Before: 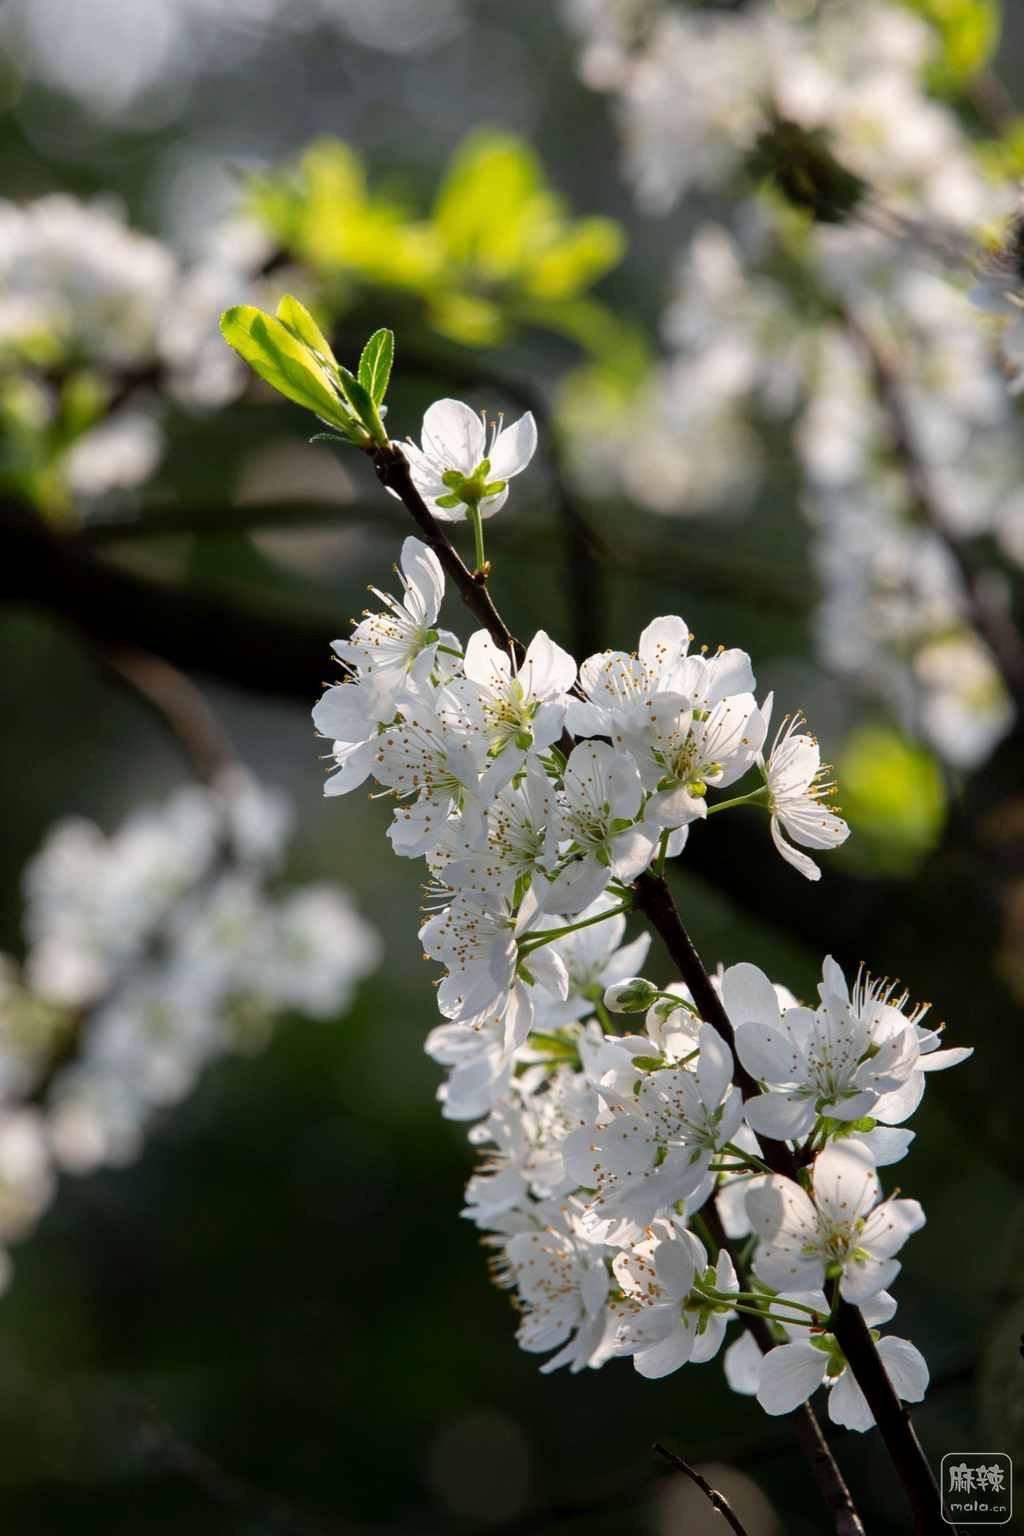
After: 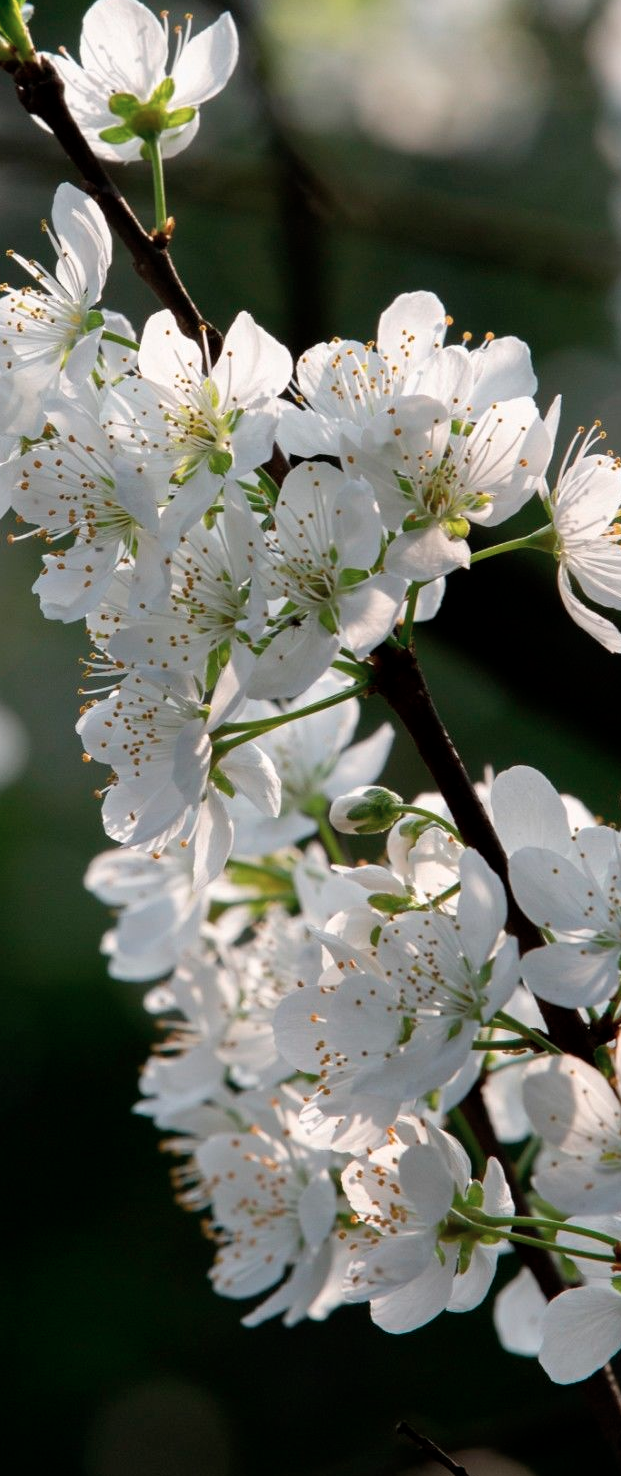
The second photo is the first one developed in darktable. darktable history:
crop: left 35.432%, top 26.233%, right 20.145%, bottom 3.432%
contrast brightness saturation: saturation -0.05
color correction: saturation 0.8
